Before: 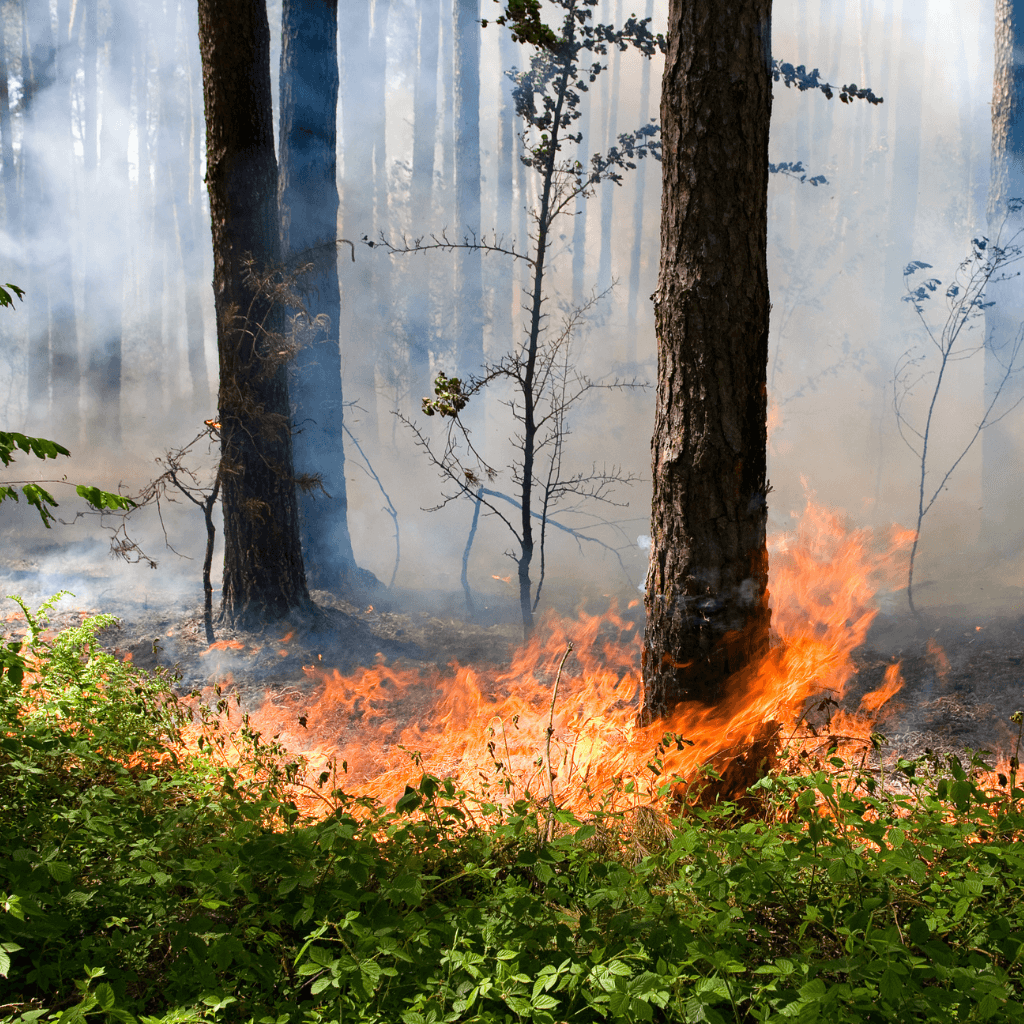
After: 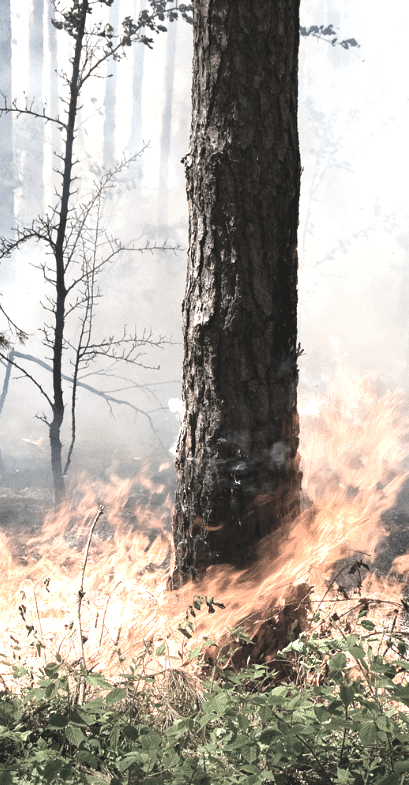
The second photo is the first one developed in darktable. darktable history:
exposure: black level correction -0.005, exposure 1.006 EV, compensate highlight preservation false
crop: left 45.842%, top 13.473%, right 14.205%, bottom 9.812%
color correction: highlights b* -0.041, saturation 0.334
